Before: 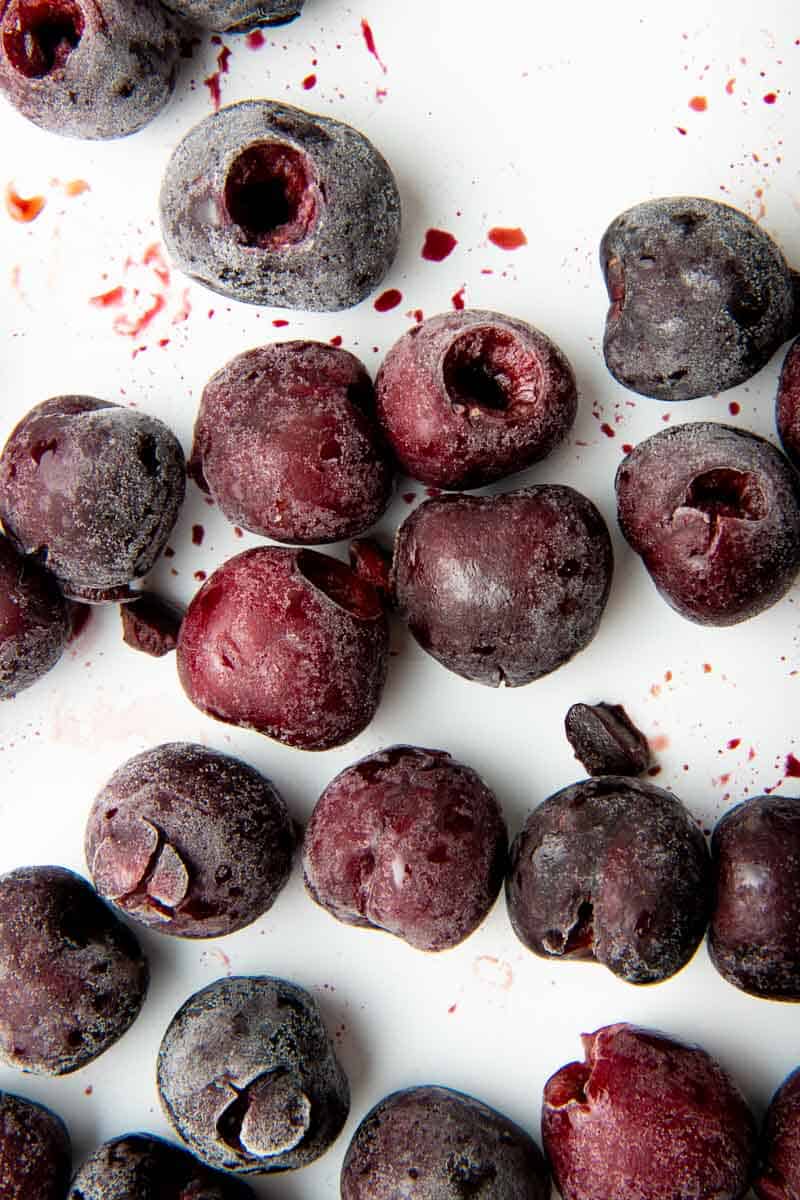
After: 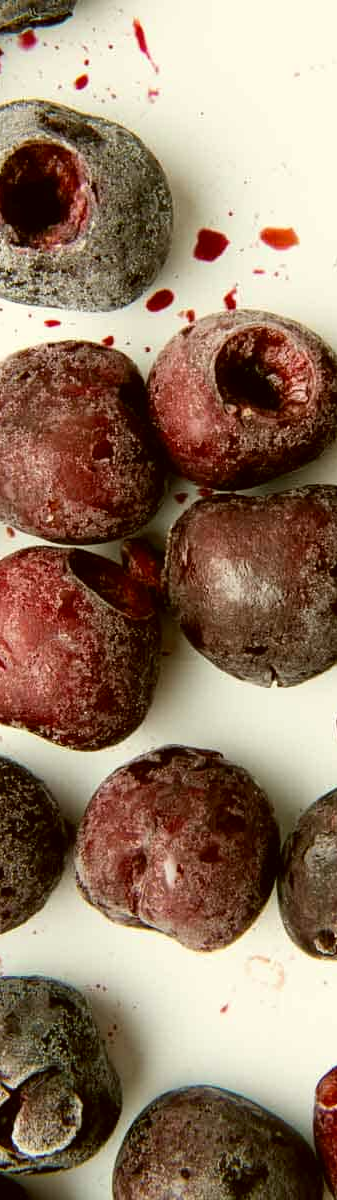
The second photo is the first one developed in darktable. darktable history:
crop: left 28.583%, right 29.231%
color correction: highlights a* -1.43, highlights b* 10.12, shadows a* 0.395, shadows b* 19.35
